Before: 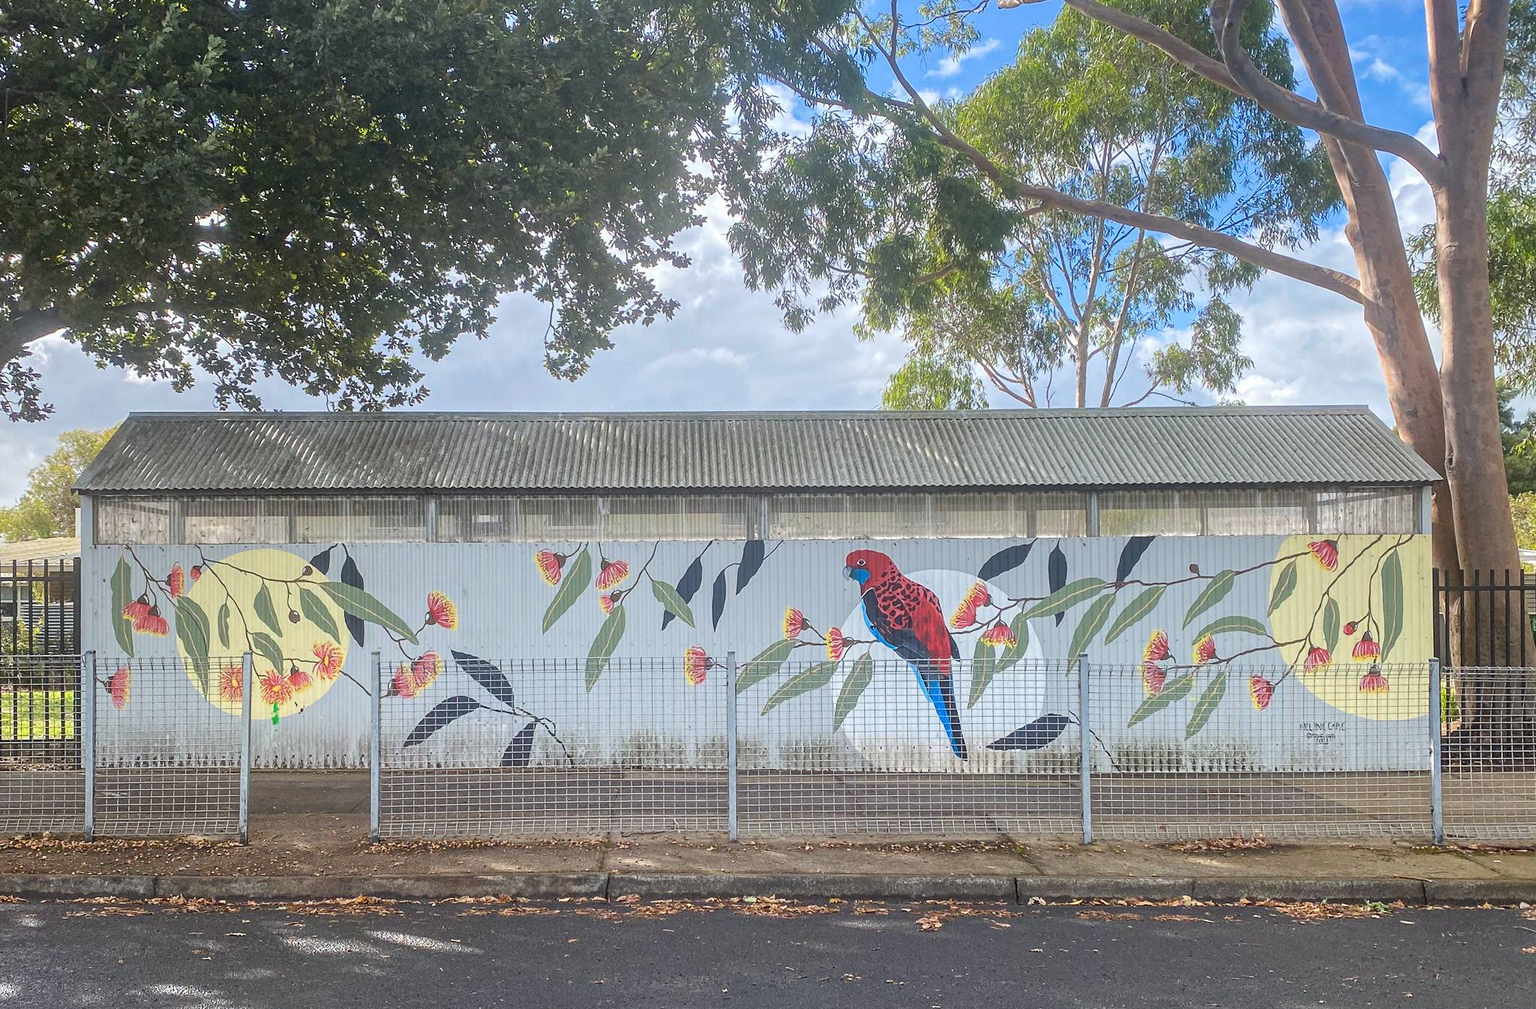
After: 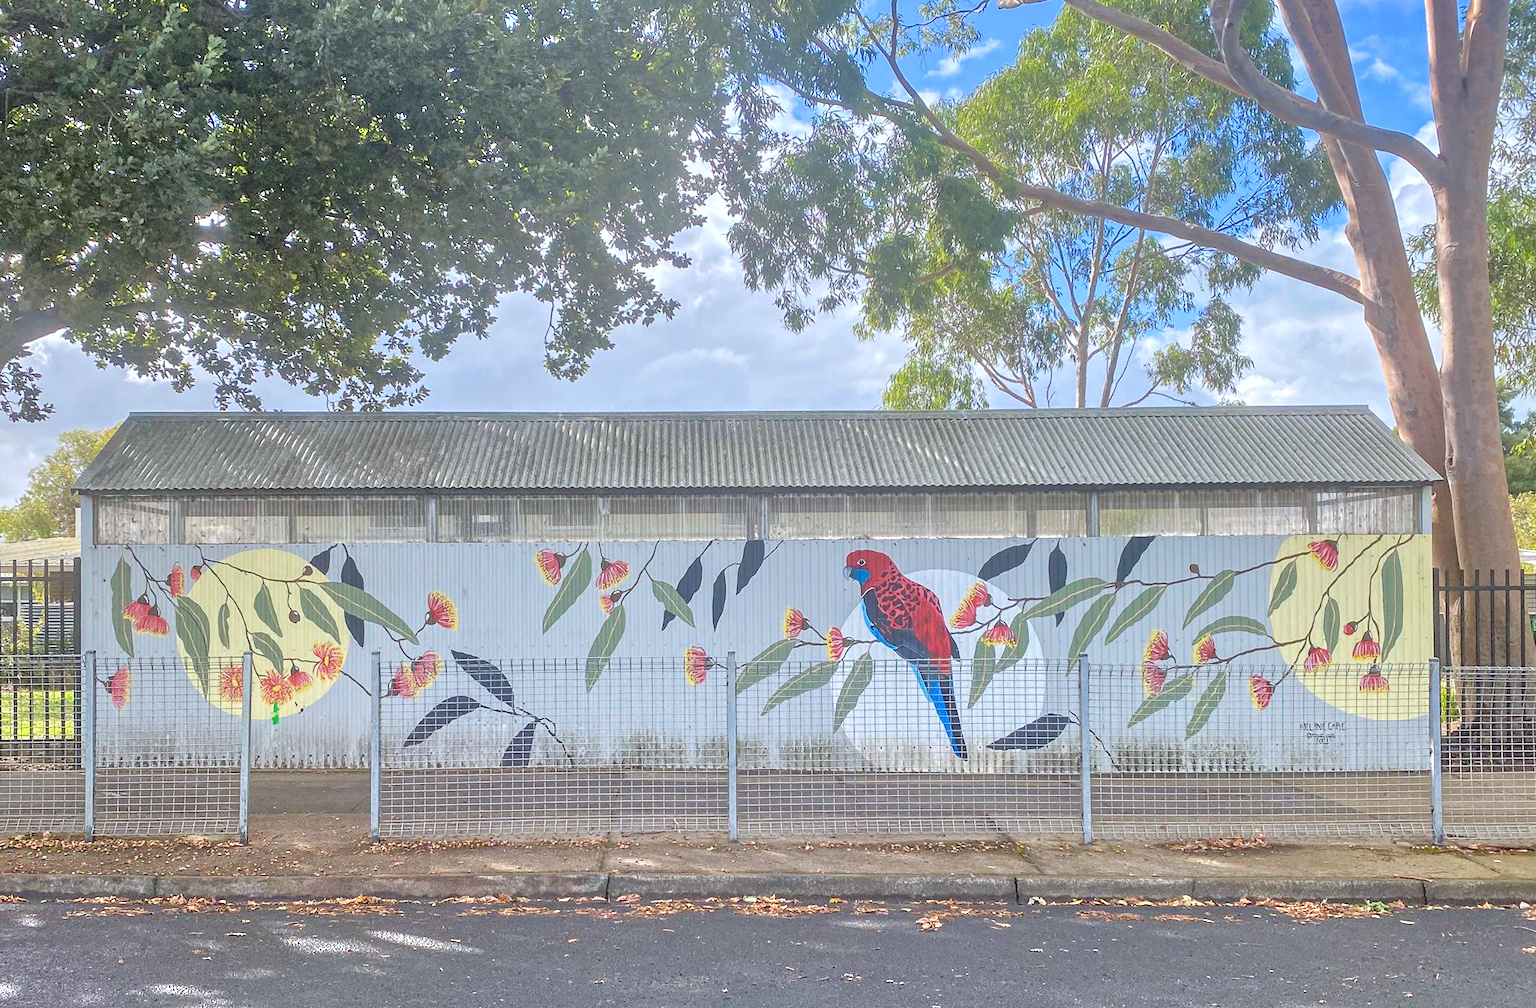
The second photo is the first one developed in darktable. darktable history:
white balance: red 0.983, blue 1.036
tone equalizer: -7 EV 0.15 EV, -6 EV 0.6 EV, -5 EV 1.15 EV, -4 EV 1.33 EV, -3 EV 1.15 EV, -2 EV 0.6 EV, -1 EV 0.15 EV, mask exposure compensation -0.5 EV
